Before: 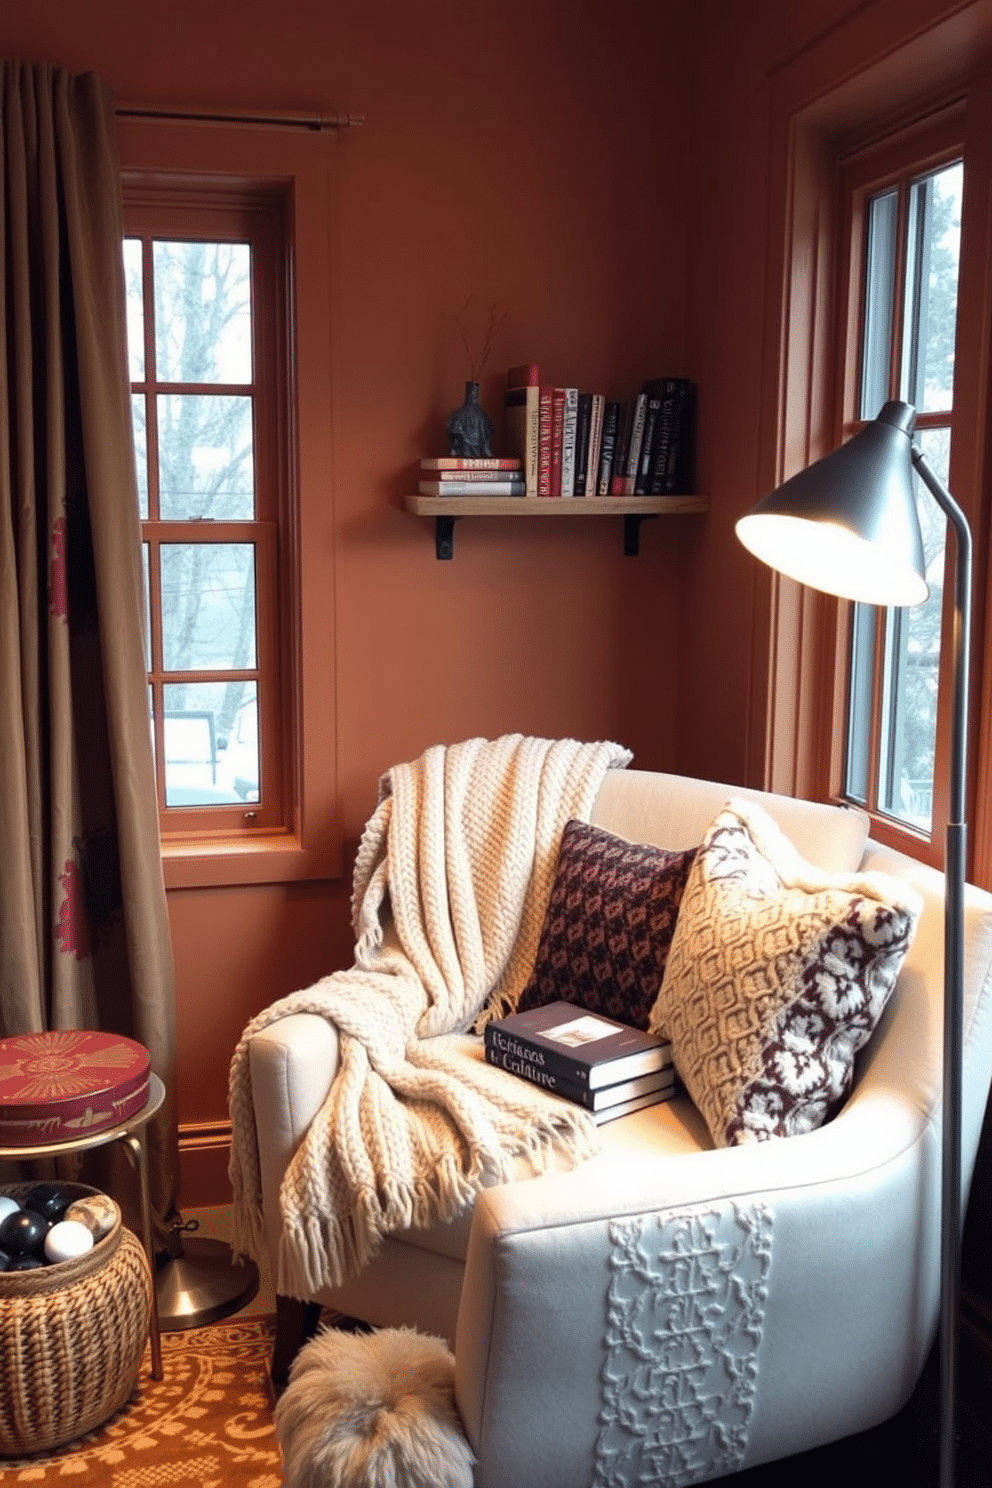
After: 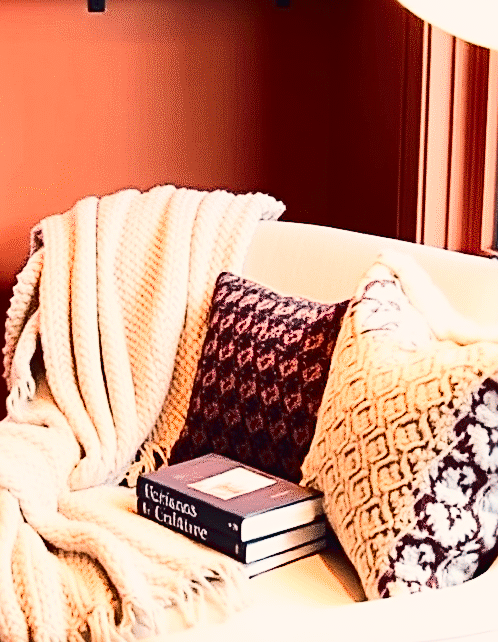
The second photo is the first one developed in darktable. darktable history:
crop: left 35.18%, top 36.855%, right 14.532%, bottom 19.935%
sharpen: radius 2.844, amount 0.709
exposure: black level correction 0, exposure 1.096 EV, compensate exposure bias true, compensate highlight preservation false
tone curve: curves: ch0 [(0, 0.026) (0.146, 0.158) (0.272, 0.34) (0.453, 0.627) (0.687, 0.829) (1, 1)], color space Lab, linked channels, preserve colors none
color correction: highlights a* 3.7, highlights b* 5.1
filmic rgb: black relative exposure -7.65 EV, white relative exposure 4.56 EV, hardness 3.61
contrast brightness saturation: contrast 0.193, brightness -0.244, saturation 0.106
